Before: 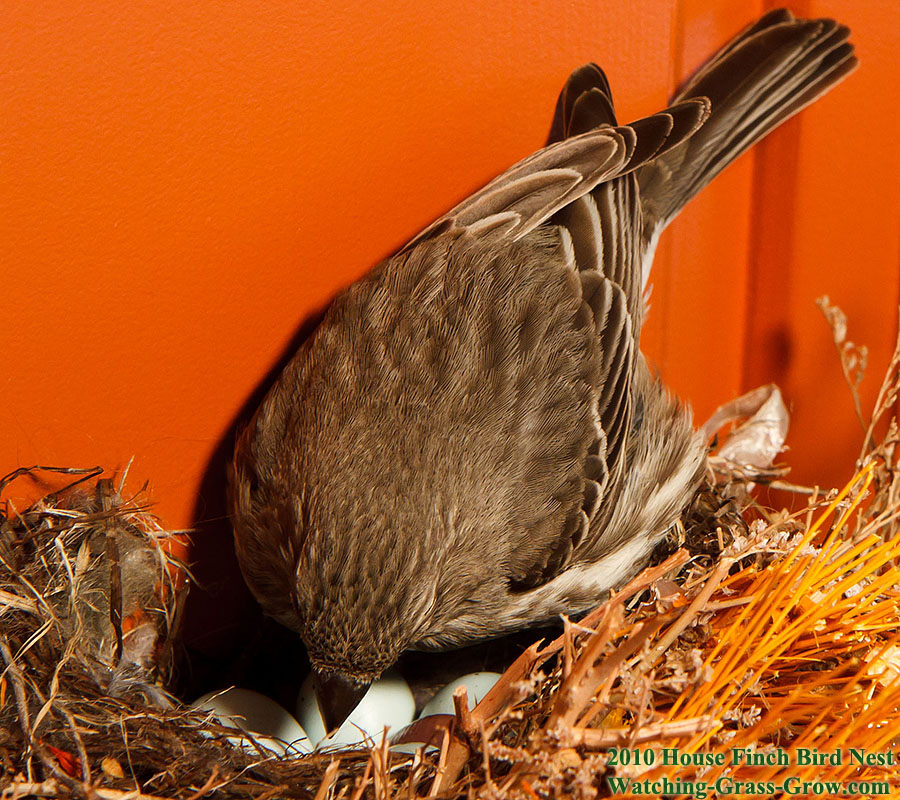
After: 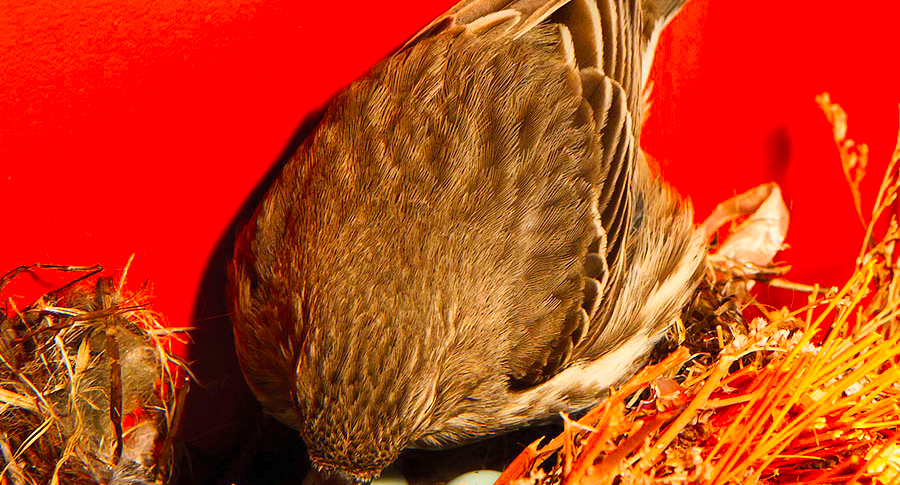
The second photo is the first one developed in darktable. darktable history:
crop and rotate: top 25.357%, bottom 13.942%
contrast brightness saturation: contrast 0.2, brightness 0.2, saturation 0.8
